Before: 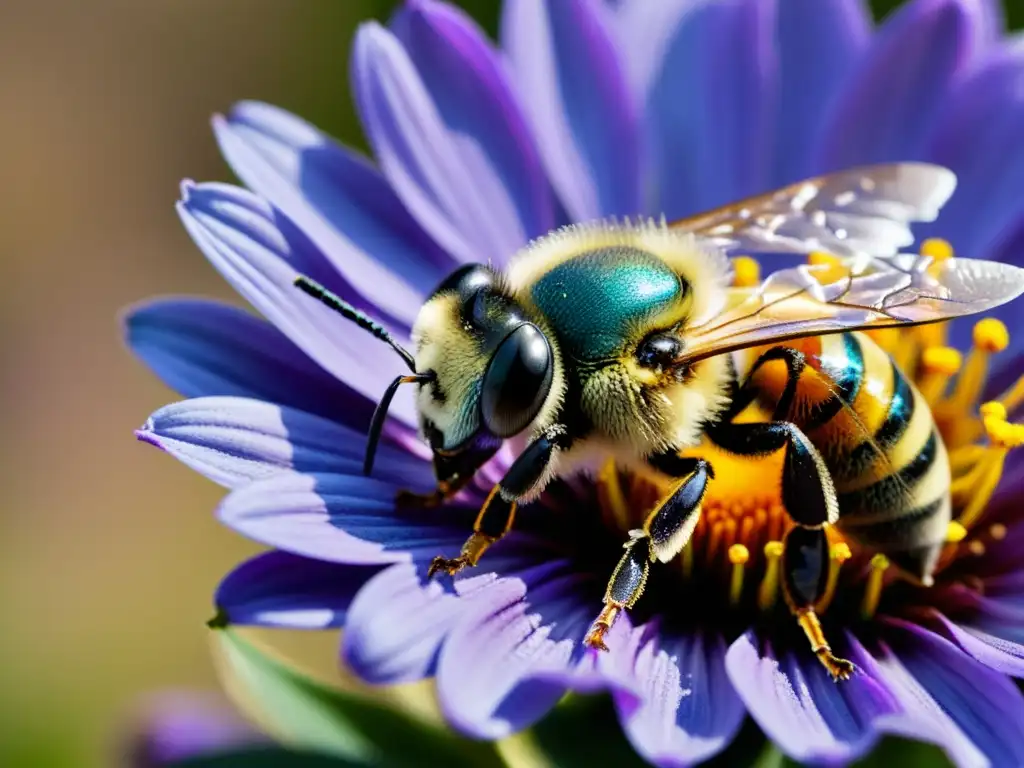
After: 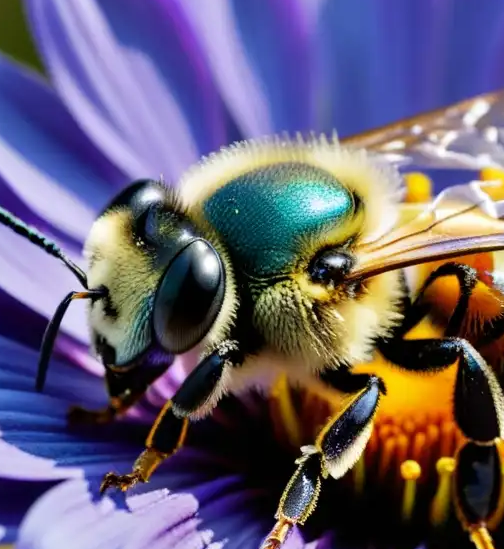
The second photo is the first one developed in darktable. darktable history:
crop: left 32.108%, top 10.966%, right 18.62%, bottom 17.518%
